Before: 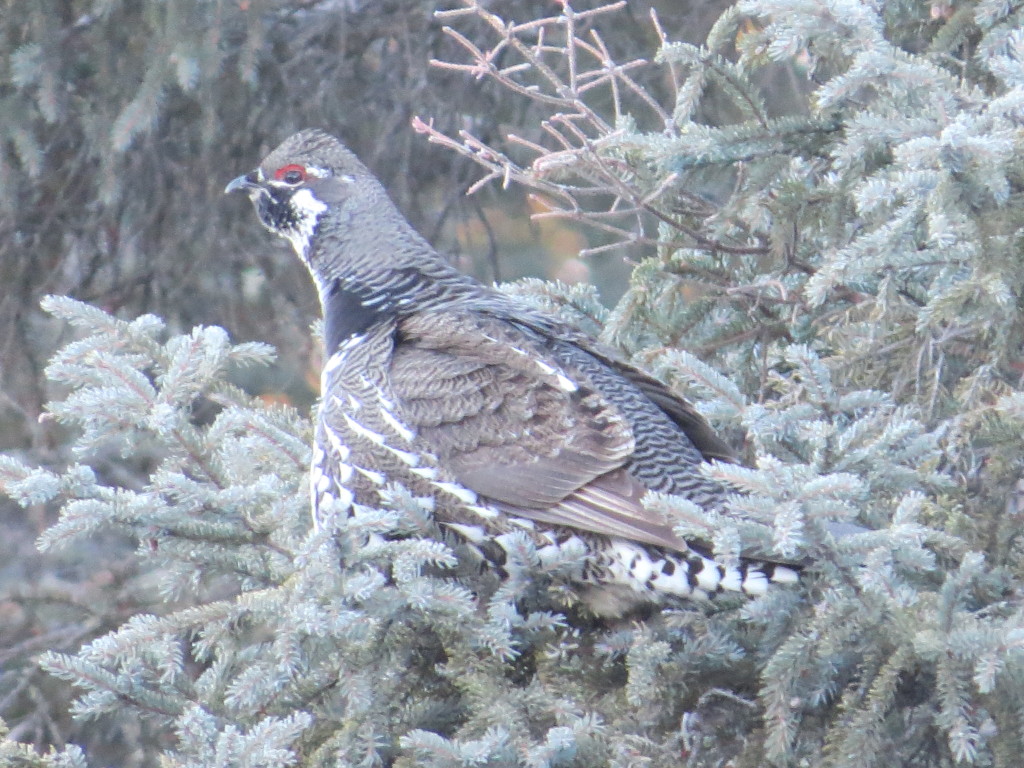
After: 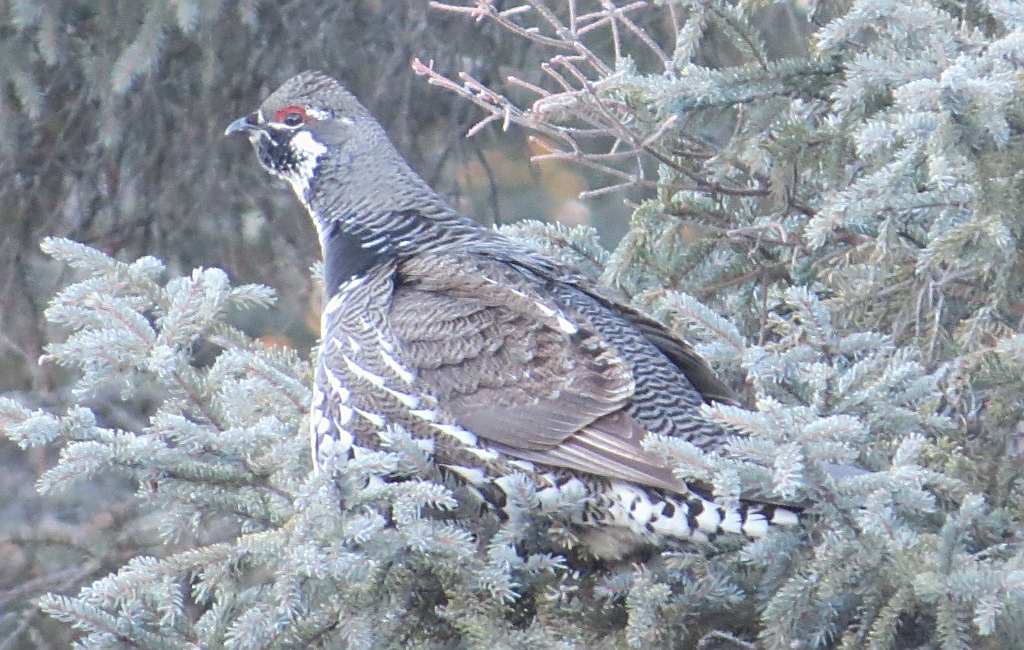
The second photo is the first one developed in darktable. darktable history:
sharpen: on, module defaults
crop: top 7.564%, bottom 7.764%
exposure: exposure -0.065 EV, compensate exposure bias true, compensate highlight preservation false
